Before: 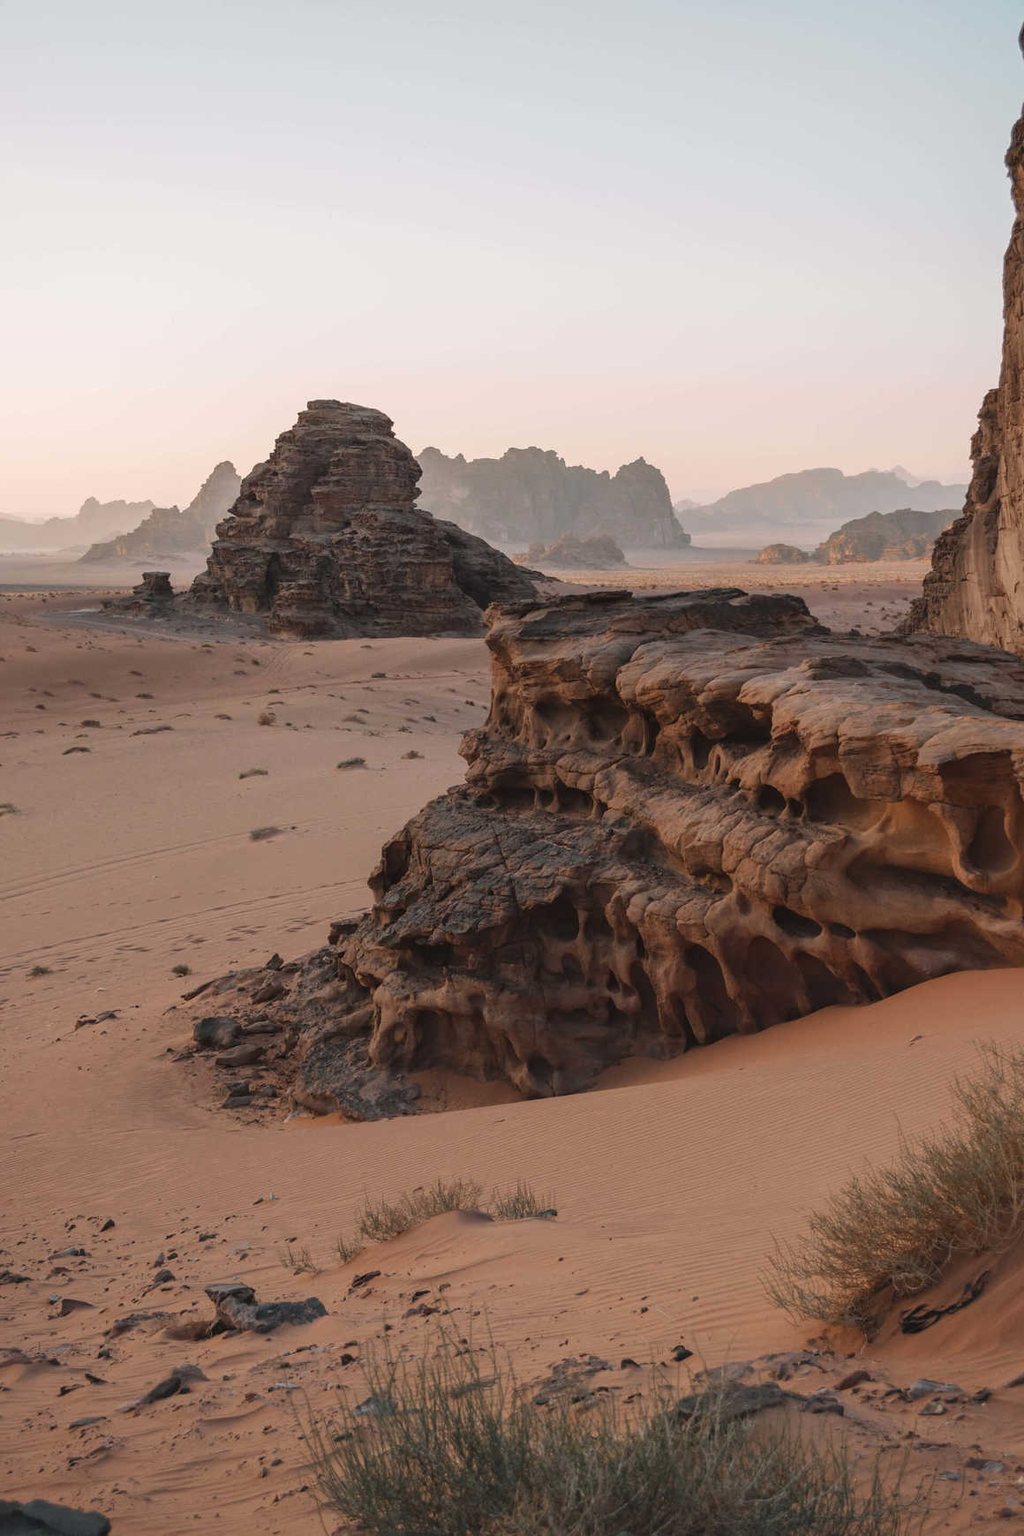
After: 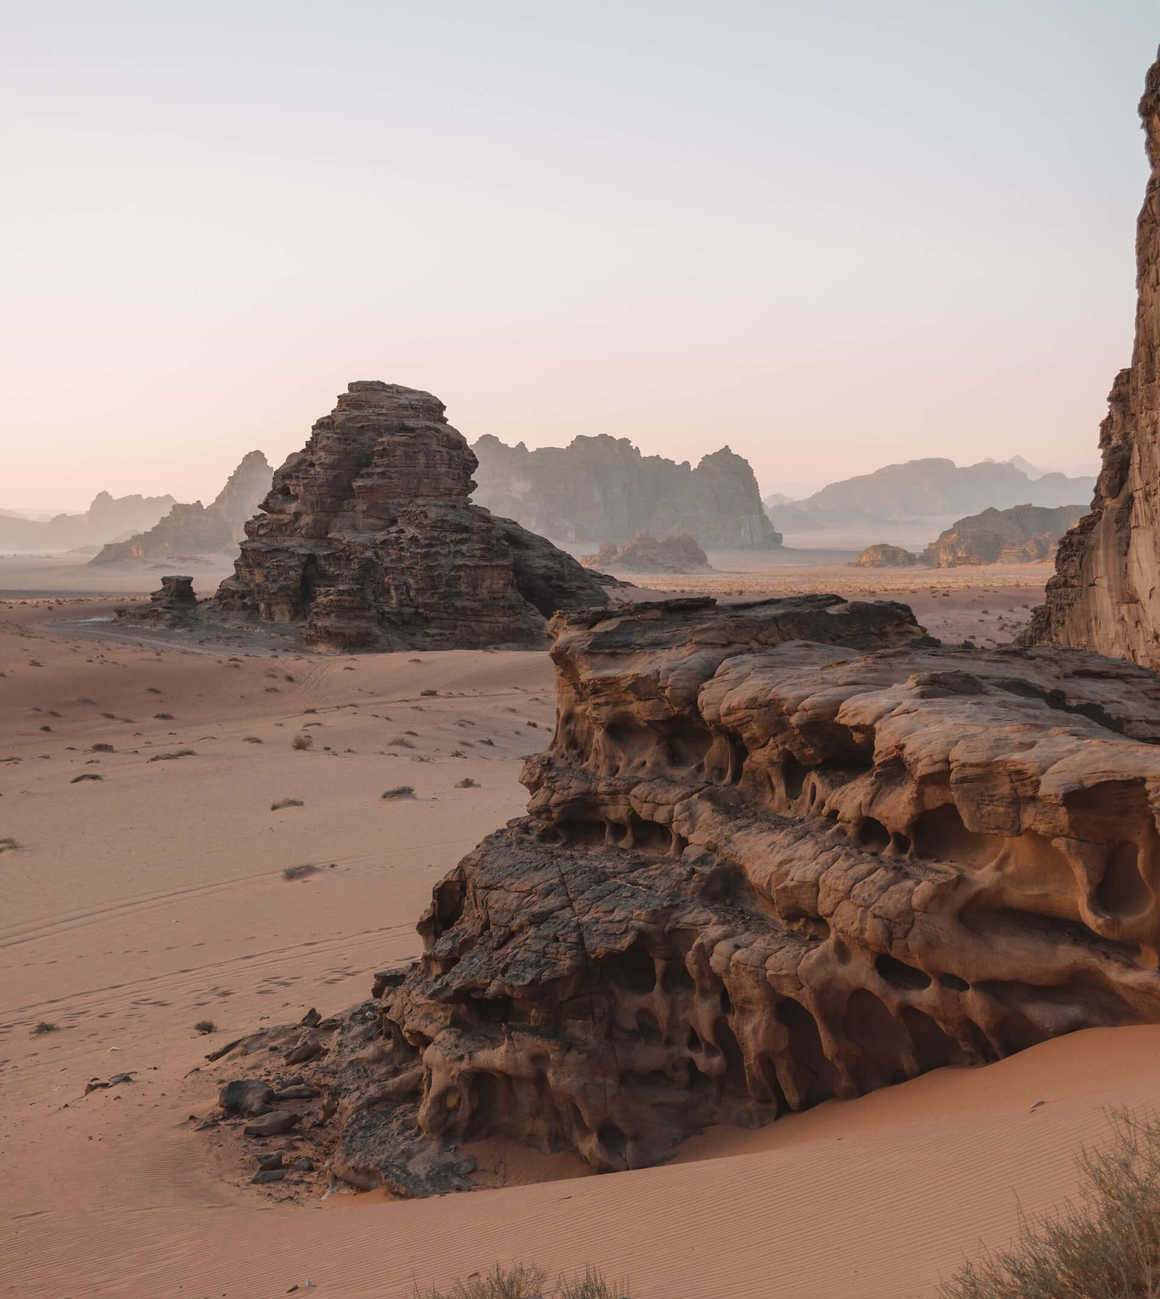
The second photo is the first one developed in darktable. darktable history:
crop: top 4.186%, bottom 21.147%
